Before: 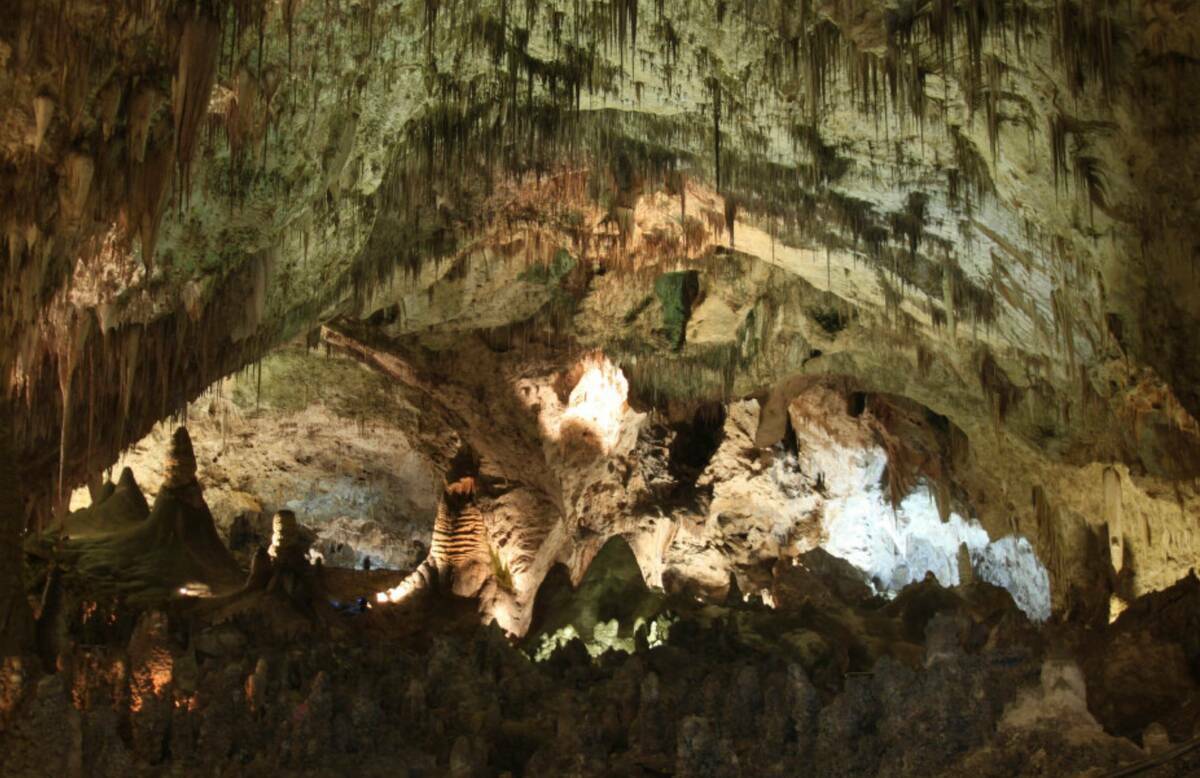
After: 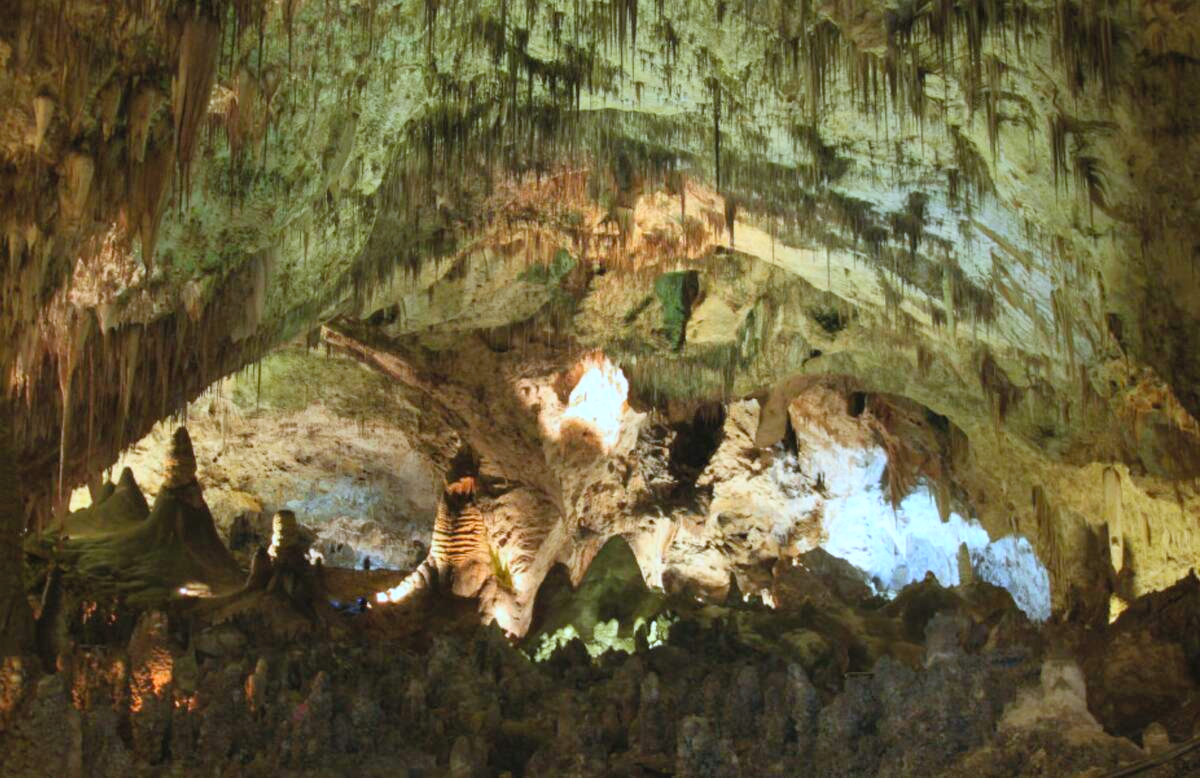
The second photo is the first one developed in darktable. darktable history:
white balance: red 0.926, green 1.003, blue 1.133
contrast brightness saturation: contrast 0.07, brightness 0.18, saturation 0.4
